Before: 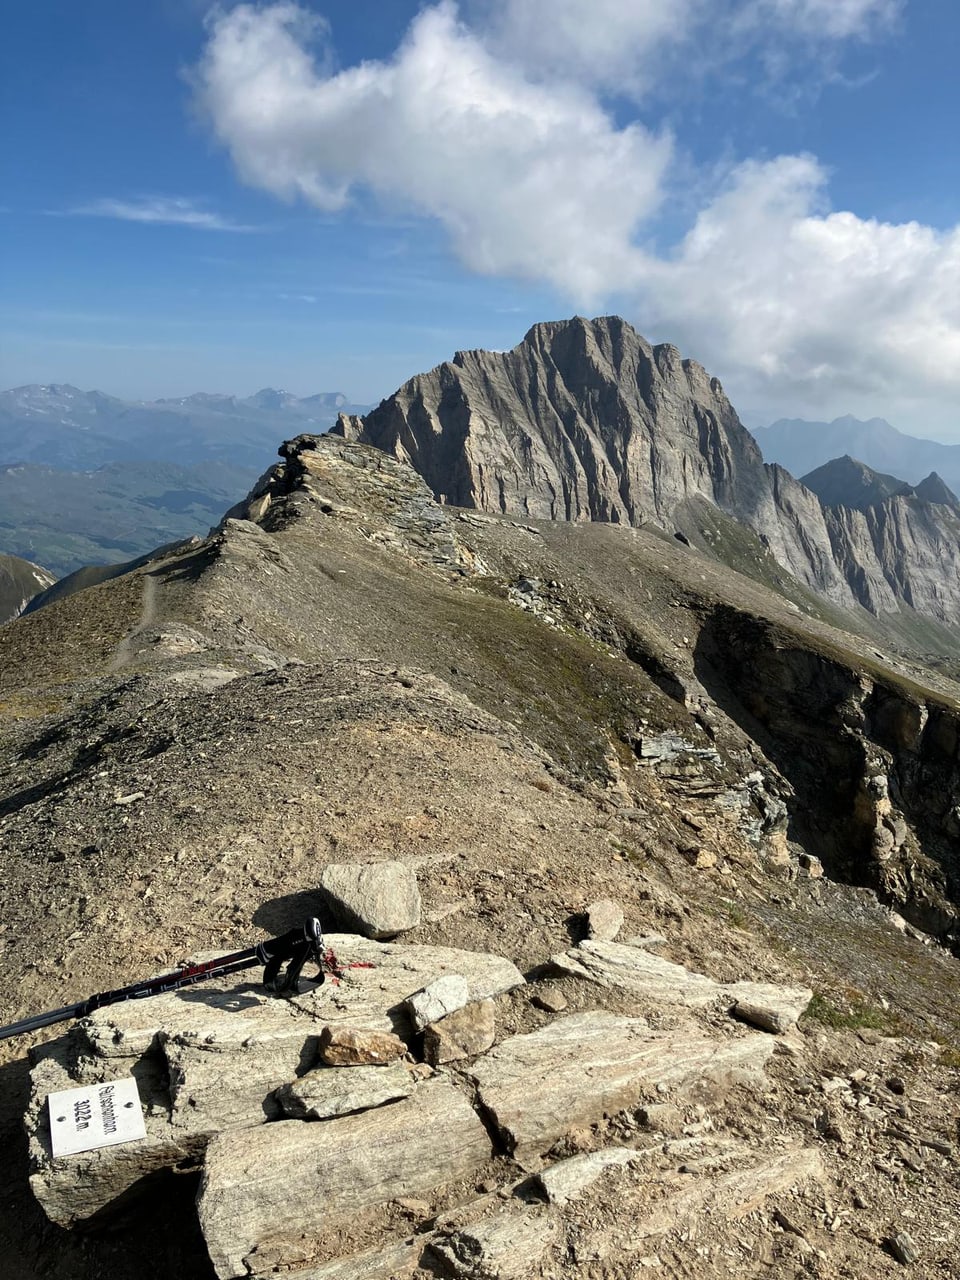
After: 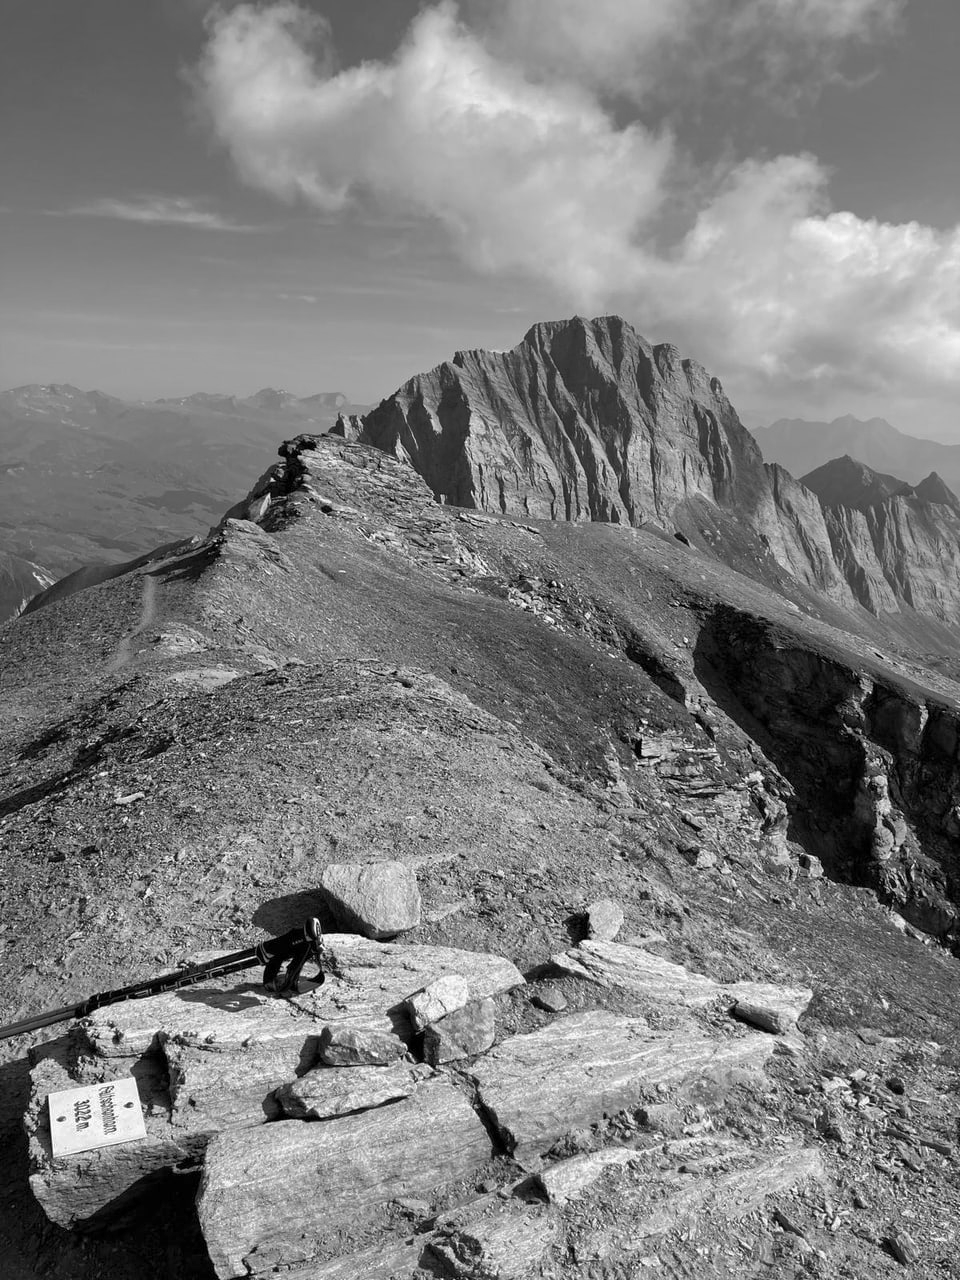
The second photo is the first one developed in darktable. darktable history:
monochrome: a -6.99, b 35.61, size 1.4
shadows and highlights: on, module defaults
